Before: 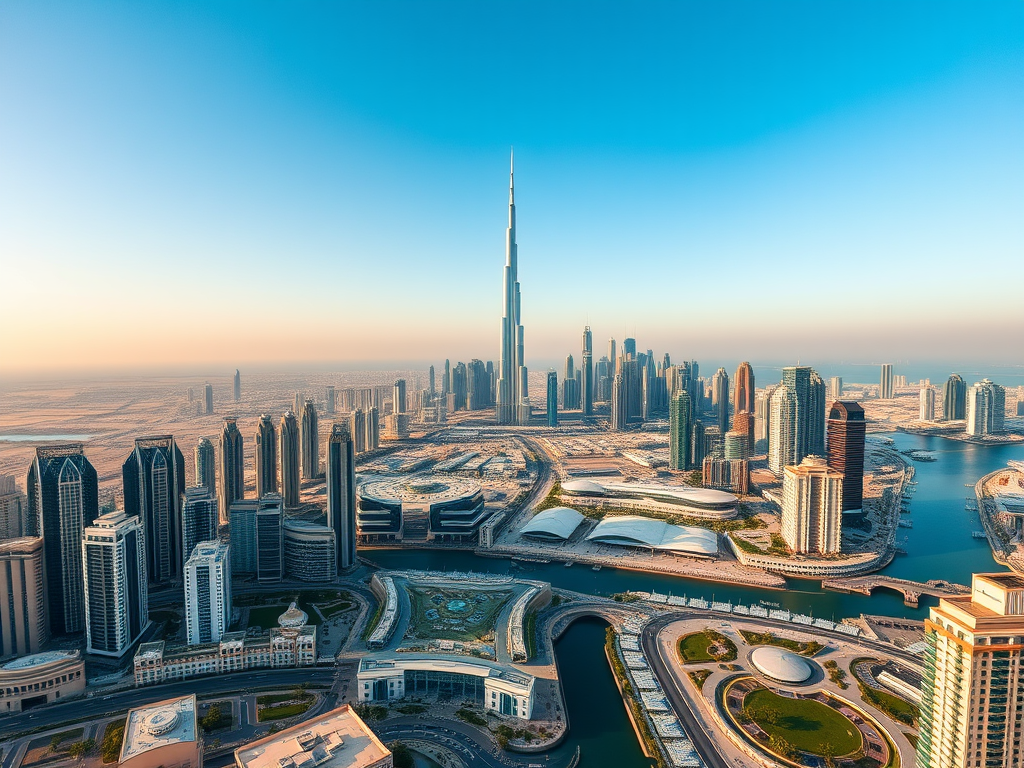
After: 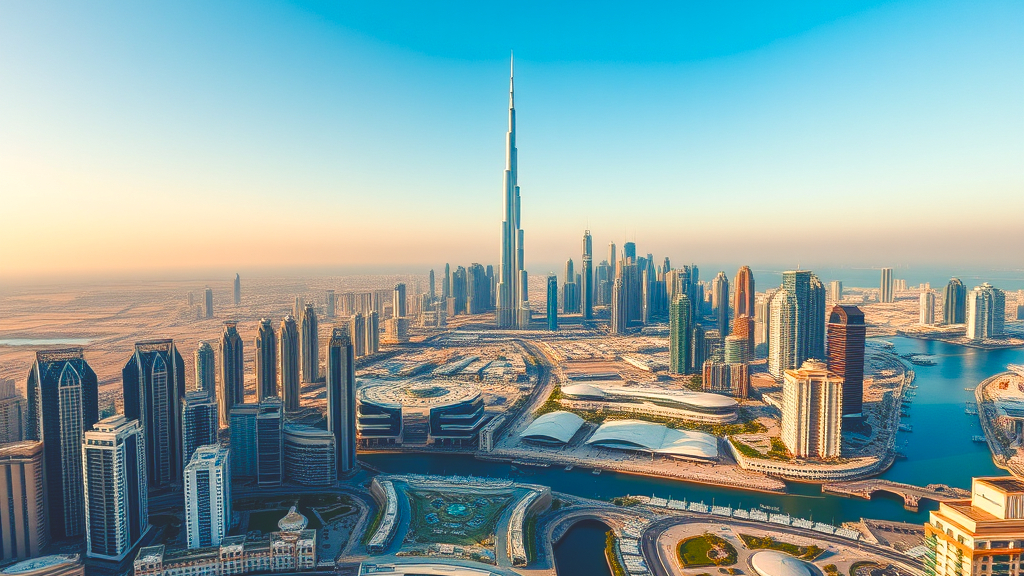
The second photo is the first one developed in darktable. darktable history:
crop and rotate: top 12.5%, bottom 12.5%
grain: coarseness 0.81 ISO, strength 1.34%, mid-tones bias 0%
color balance rgb: shadows lift › chroma 3%, shadows lift › hue 280.8°, power › hue 330°, highlights gain › chroma 3%, highlights gain › hue 75.6°, global offset › luminance 2%, perceptual saturation grading › global saturation 20%, perceptual saturation grading › highlights -25%, perceptual saturation grading › shadows 50%, global vibrance 20.33%
